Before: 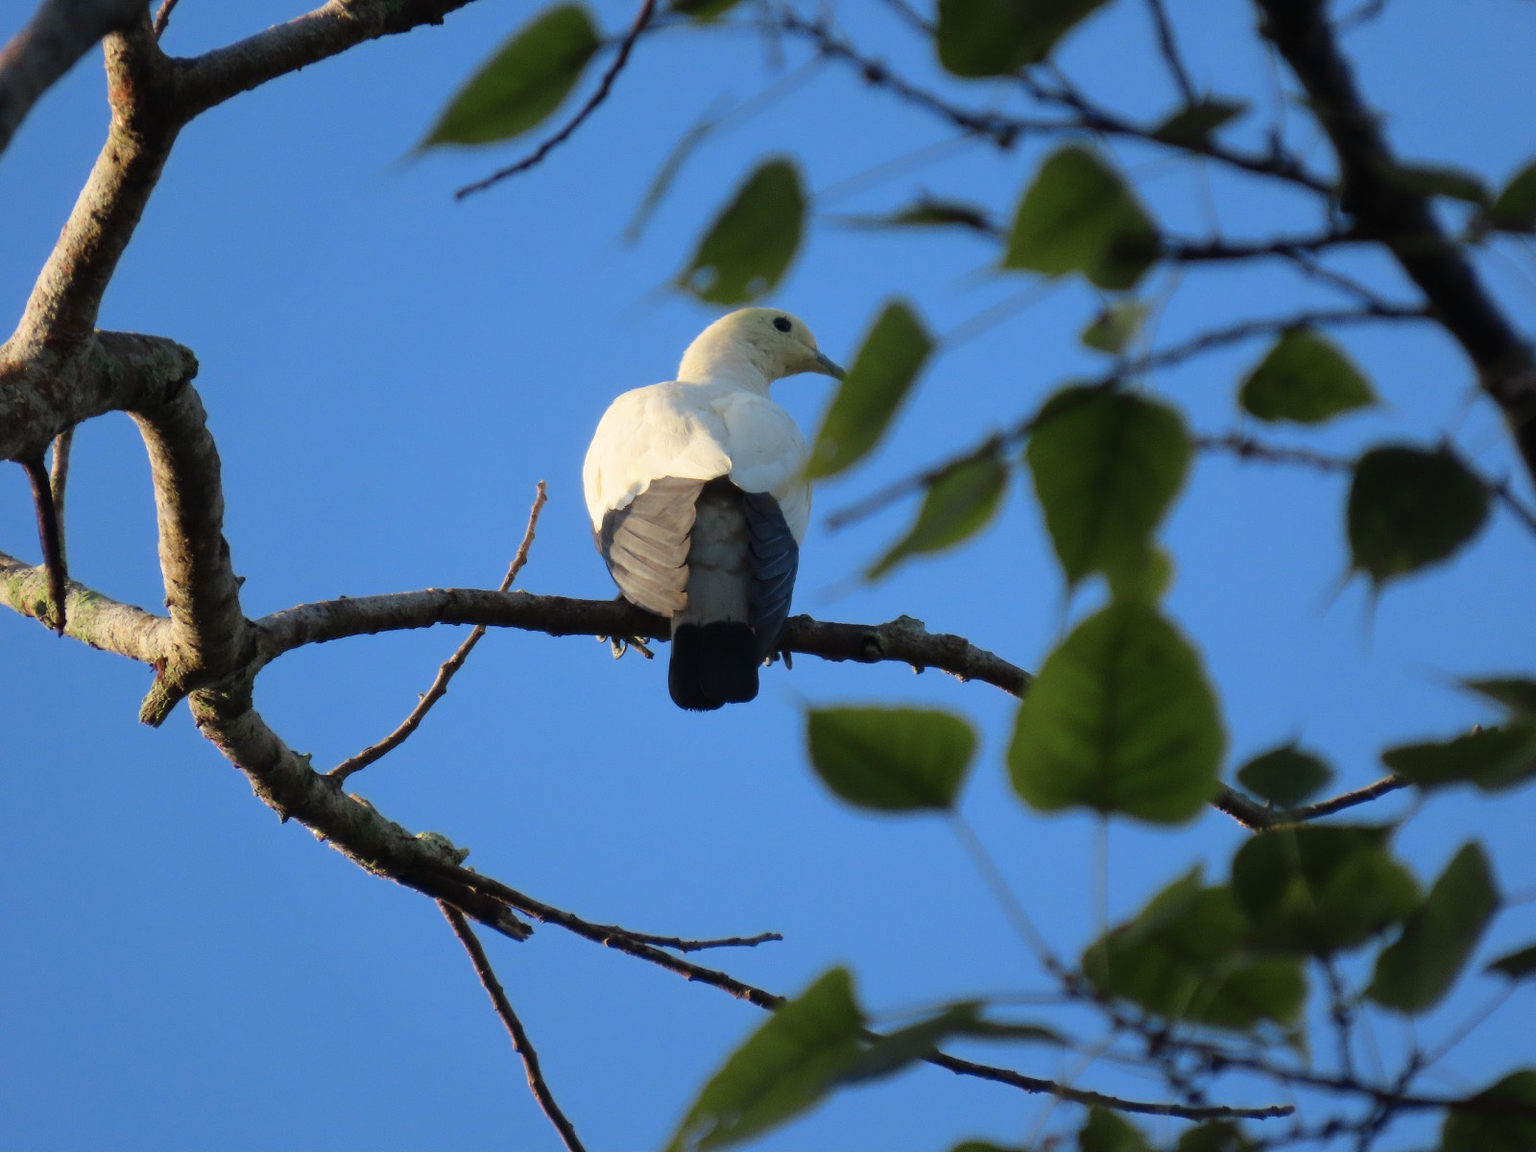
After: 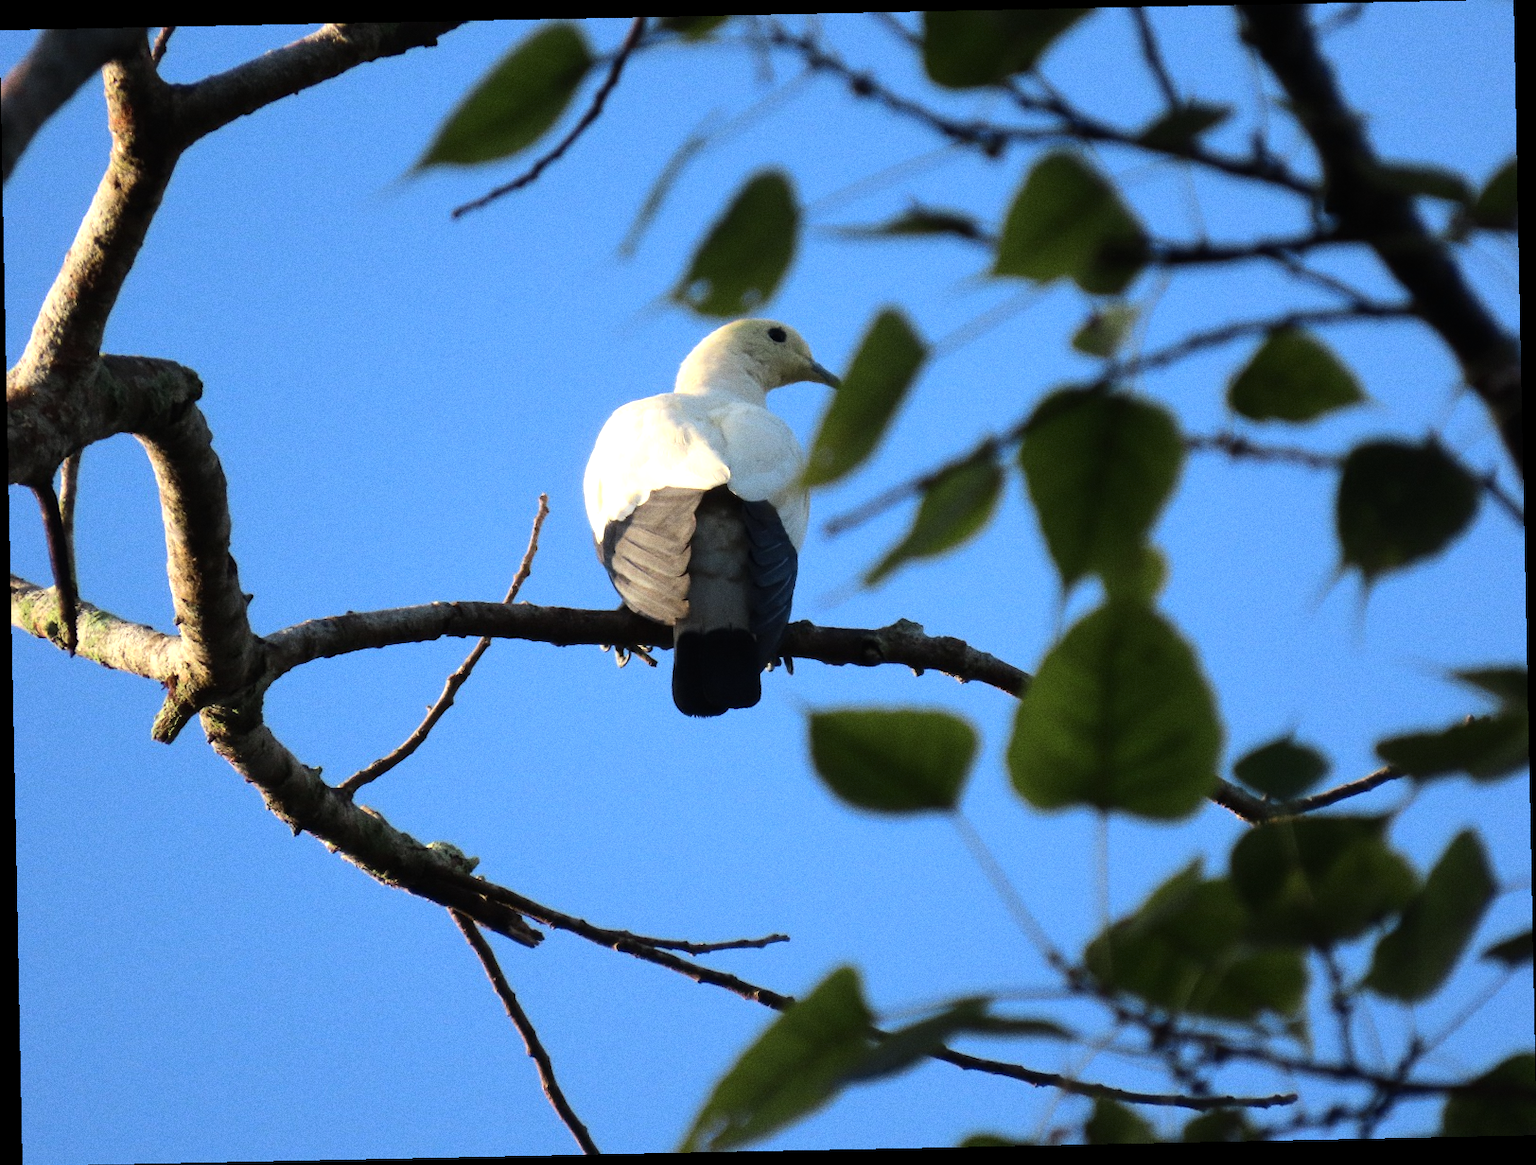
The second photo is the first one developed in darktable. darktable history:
rotate and perspective: rotation -1.17°, automatic cropping off
grain: coarseness 0.09 ISO
tone equalizer: -8 EV -0.75 EV, -7 EV -0.7 EV, -6 EV -0.6 EV, -5 EV -0.4 EV, -3 EV 0.4 EV, -2 EV 0.6 EV, -1 EV 0.7 EV, +0 EV 0.75 EV, edges refinement/feathering 500, mask exposure compensation -1.57 EV, preserve details no
